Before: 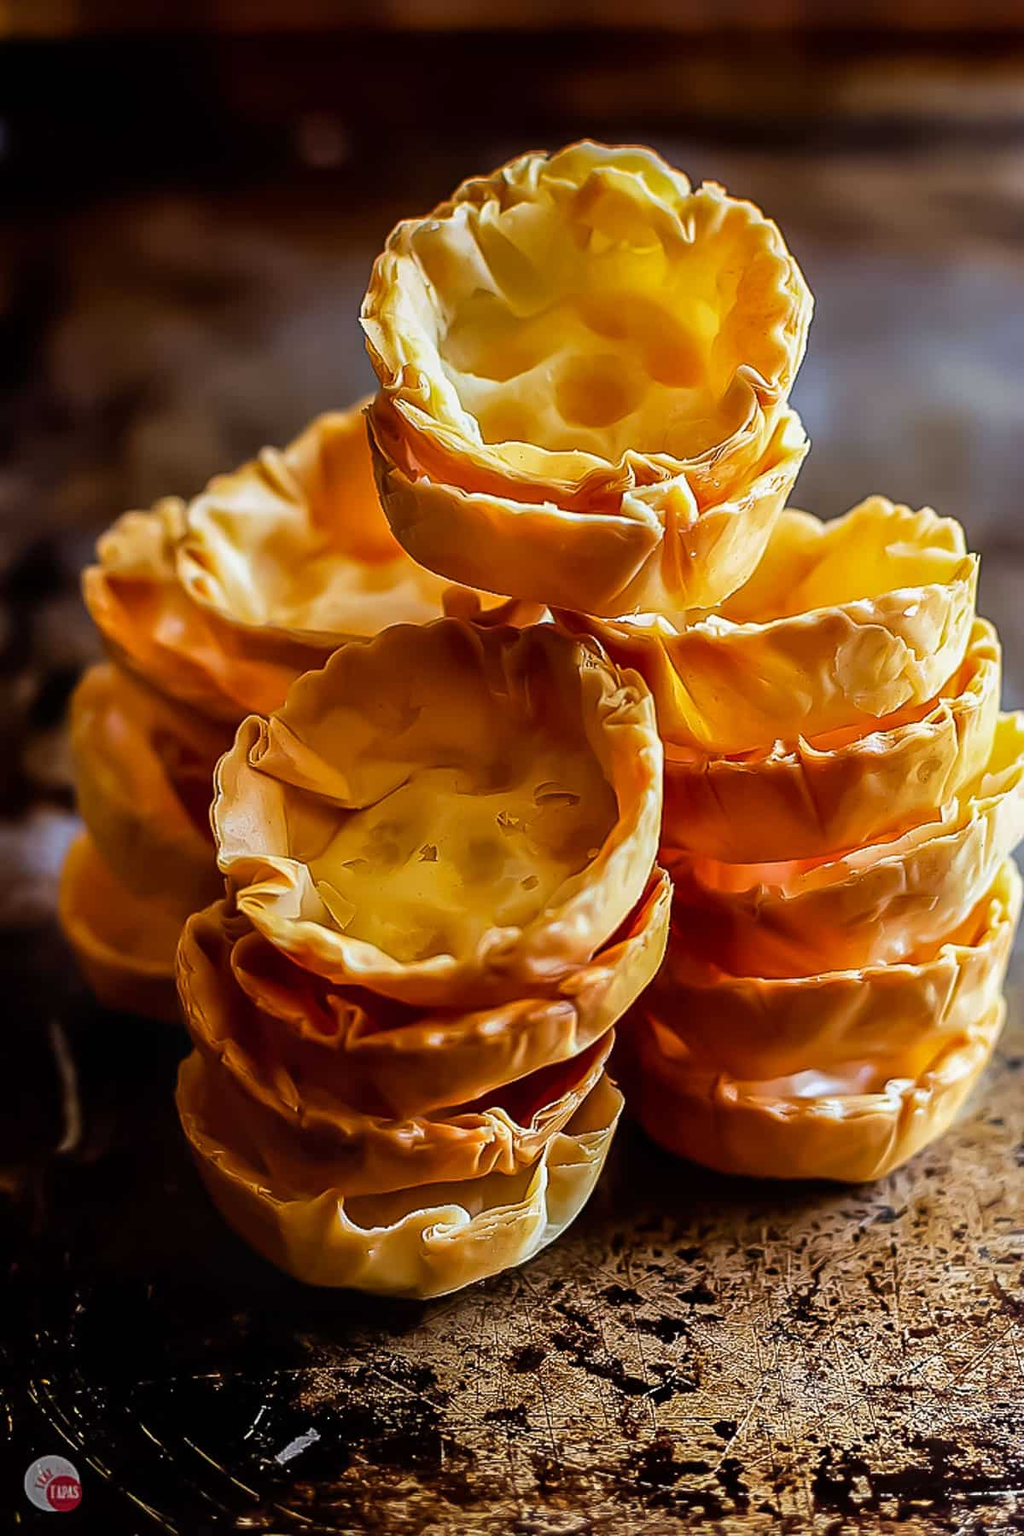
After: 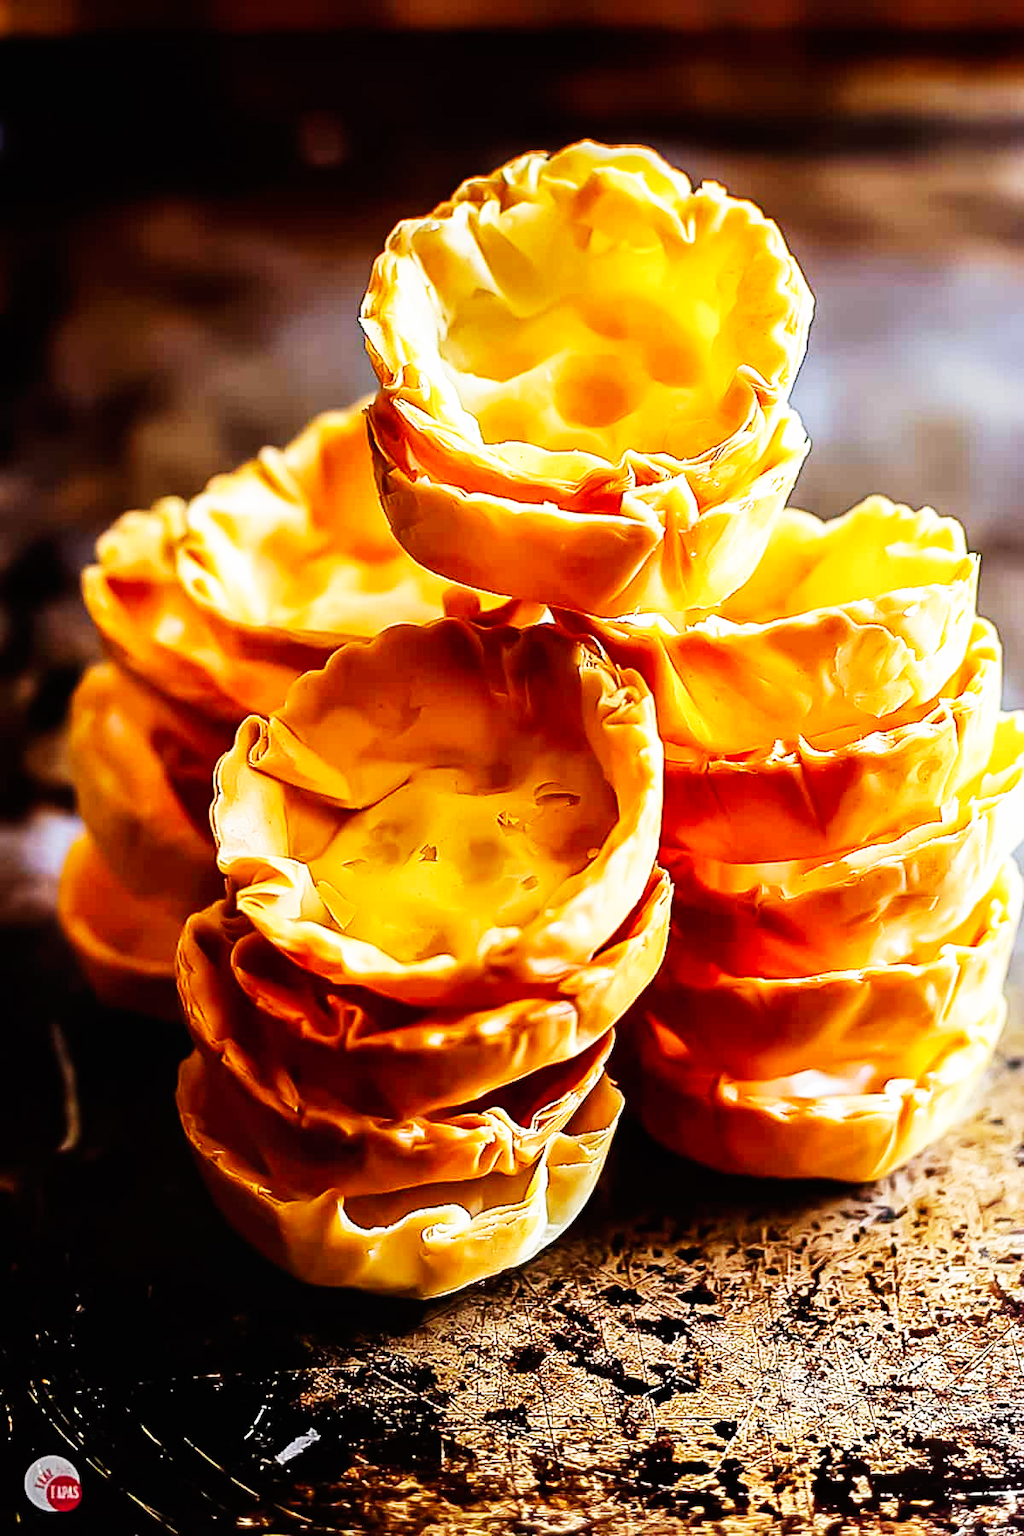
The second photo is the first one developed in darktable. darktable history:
contrast brightness saturation: saturation -0.04
base curve: curves: ch0 [(0, 0) (0.007, 0.004) (0.027, 0.03) (0.046, 0.07) (0.207, 0.54) (0.442, 0.872) (0.673, 0.972) (1, 1)], preserve colors none
